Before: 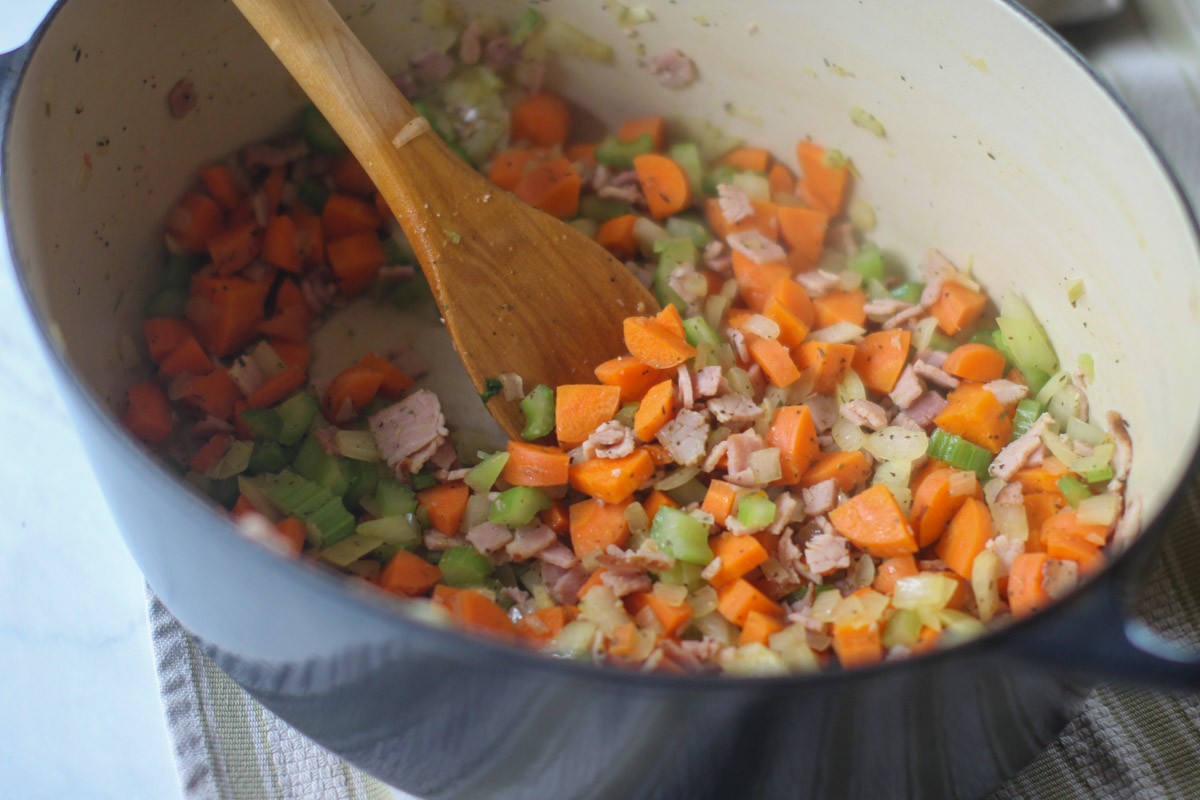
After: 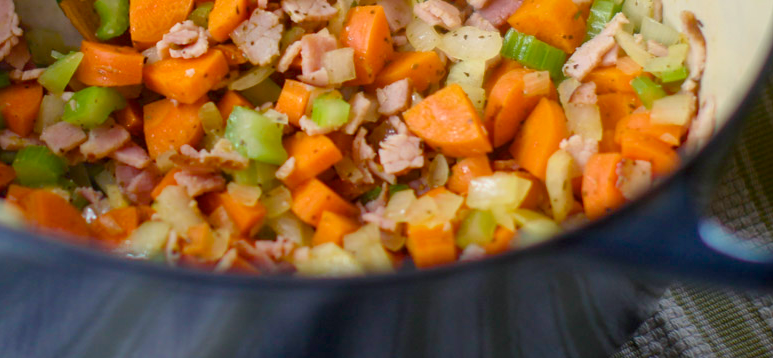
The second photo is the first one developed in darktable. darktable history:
white balance: emerald 1
color balance rgb: shadows lift › chroma 1%, shadows lift › hue 240.84°, highlights gain › chroma 2%, highlights gain › hue 73.2°, global offset › luminance -0.5%, perceptual saturation grading › global saturation 20%, perceptual saturation grading › highlights -25%, perceptual saturation grading › shadows 50%, global vibrance 25.26%
local contrast: mode bilateral grid, contrast 20, coarseness 50, detail 120%, midtone range 0.2
crop and rotate: left 35.509%, top 50.238%, bottom 4.934%
